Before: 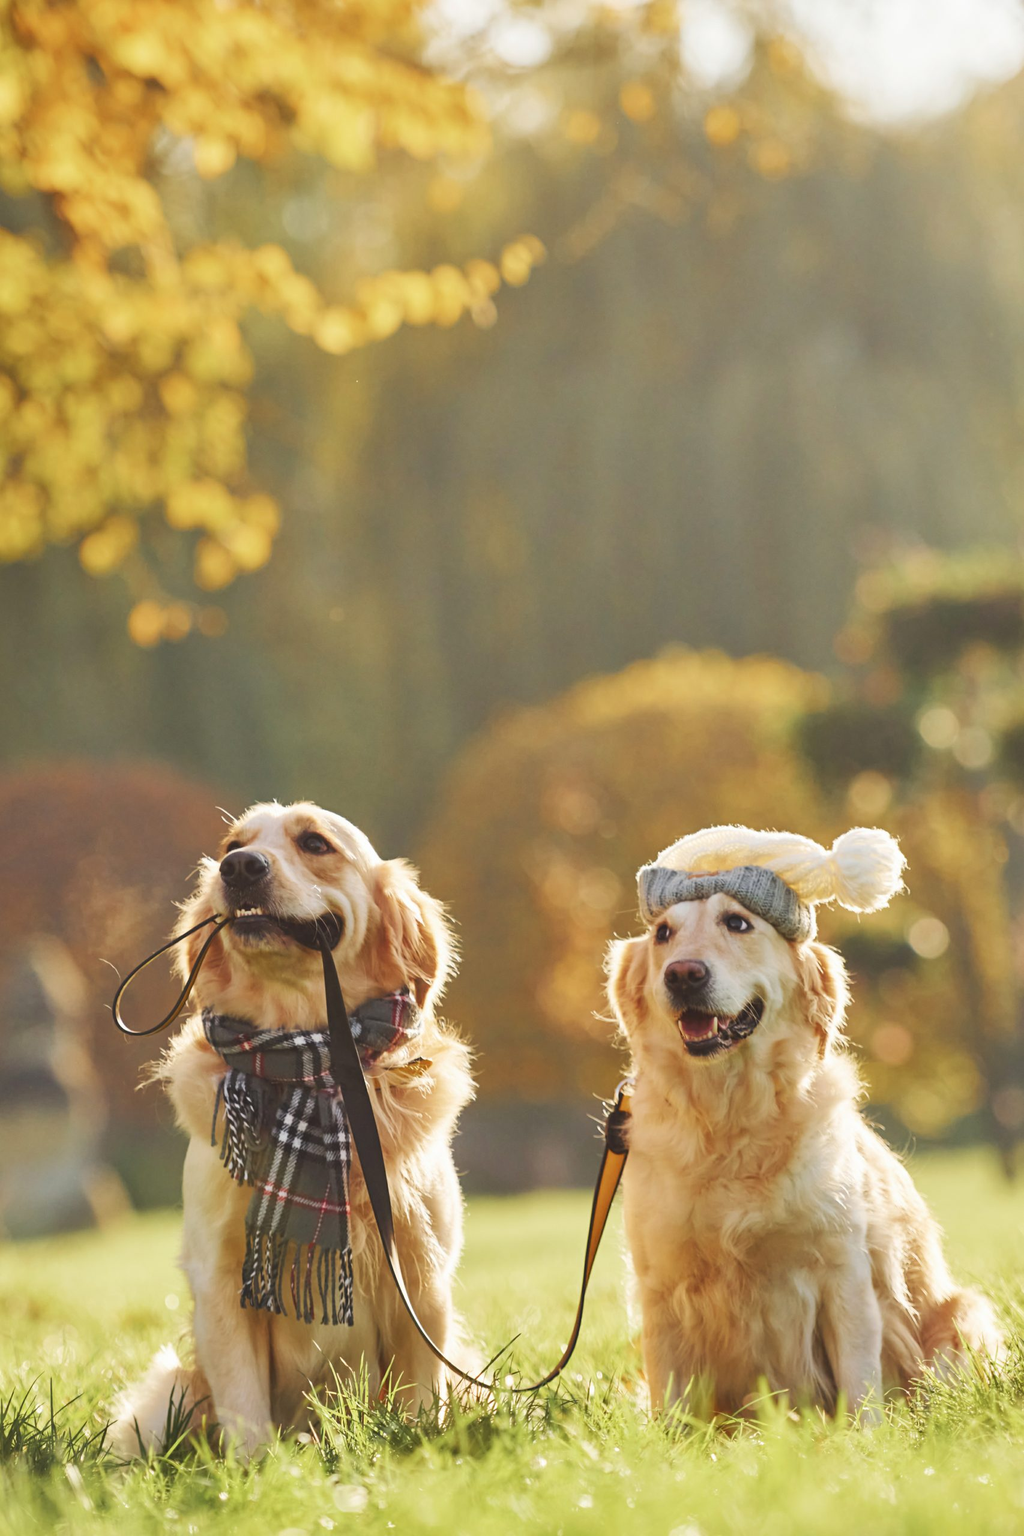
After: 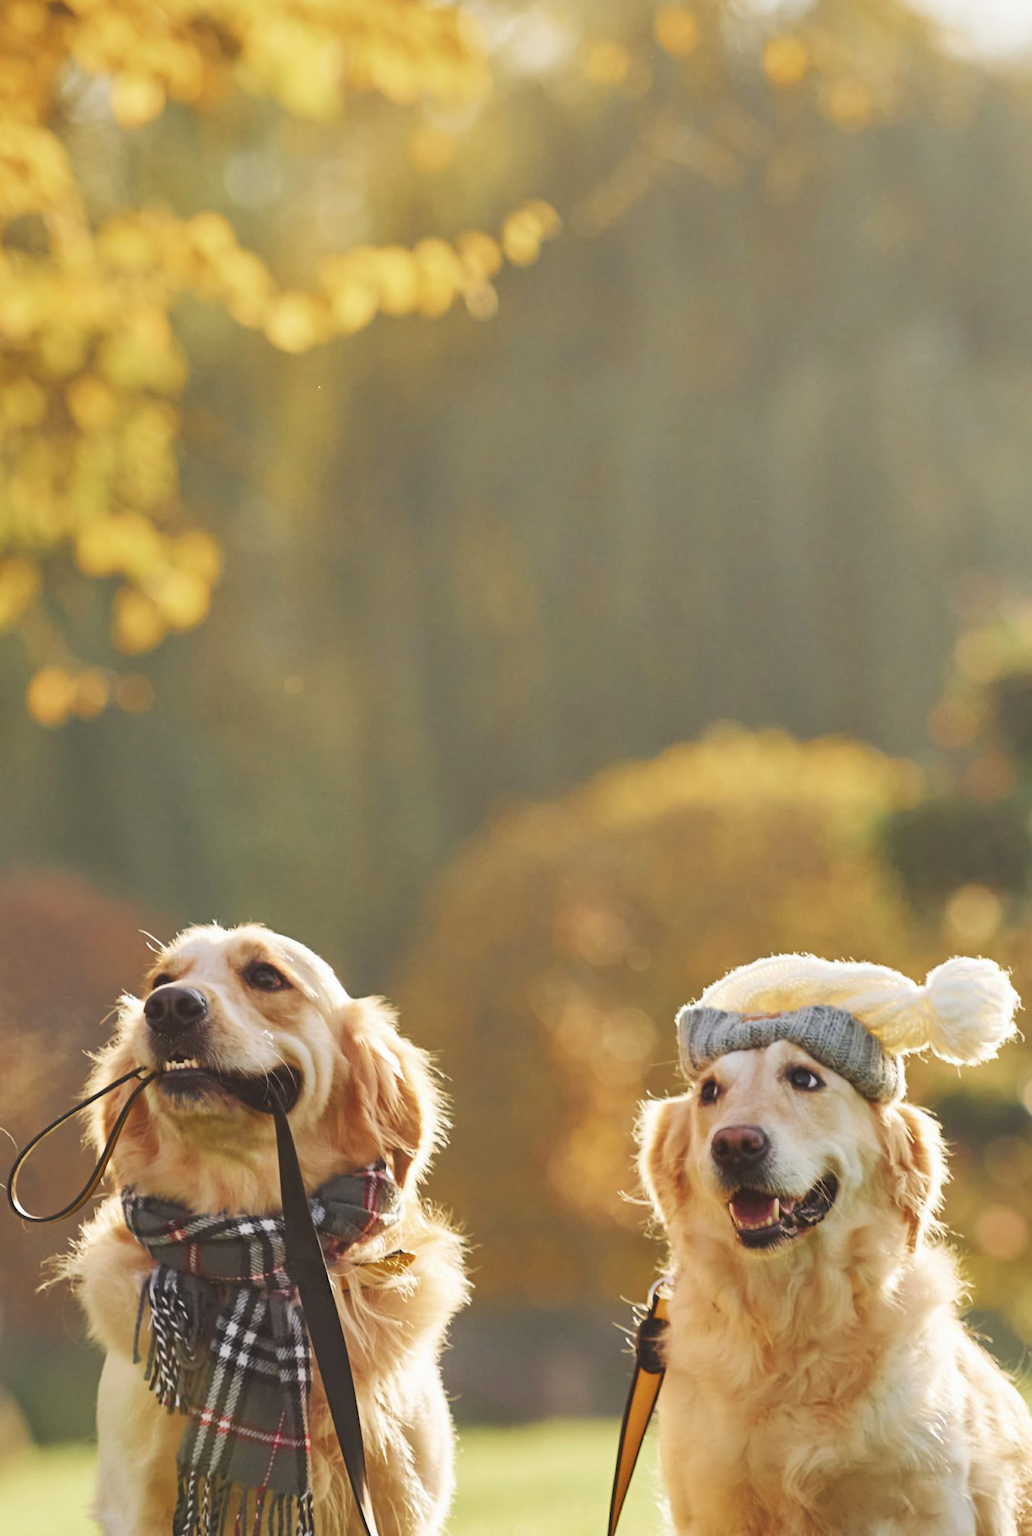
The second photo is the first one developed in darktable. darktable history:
crop and rotate: left 10.535%, top 5.079%, right 10.397%, bottom 16.538%
